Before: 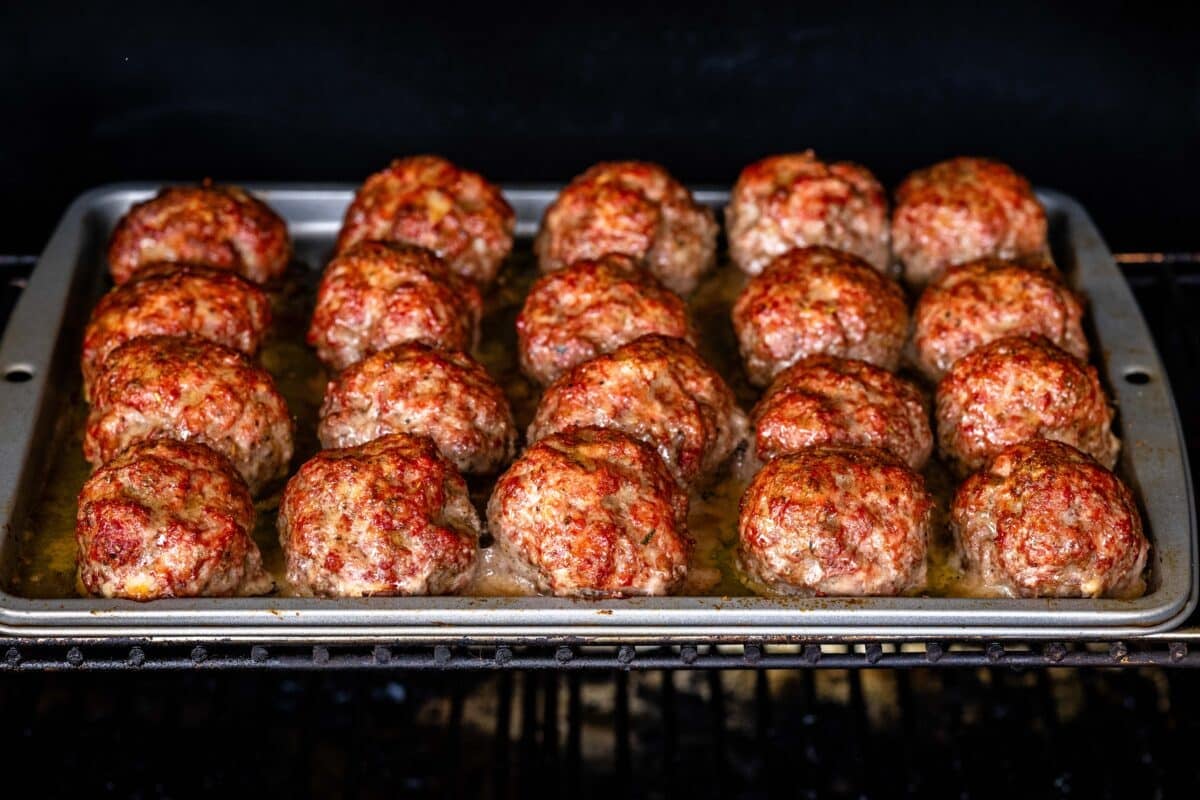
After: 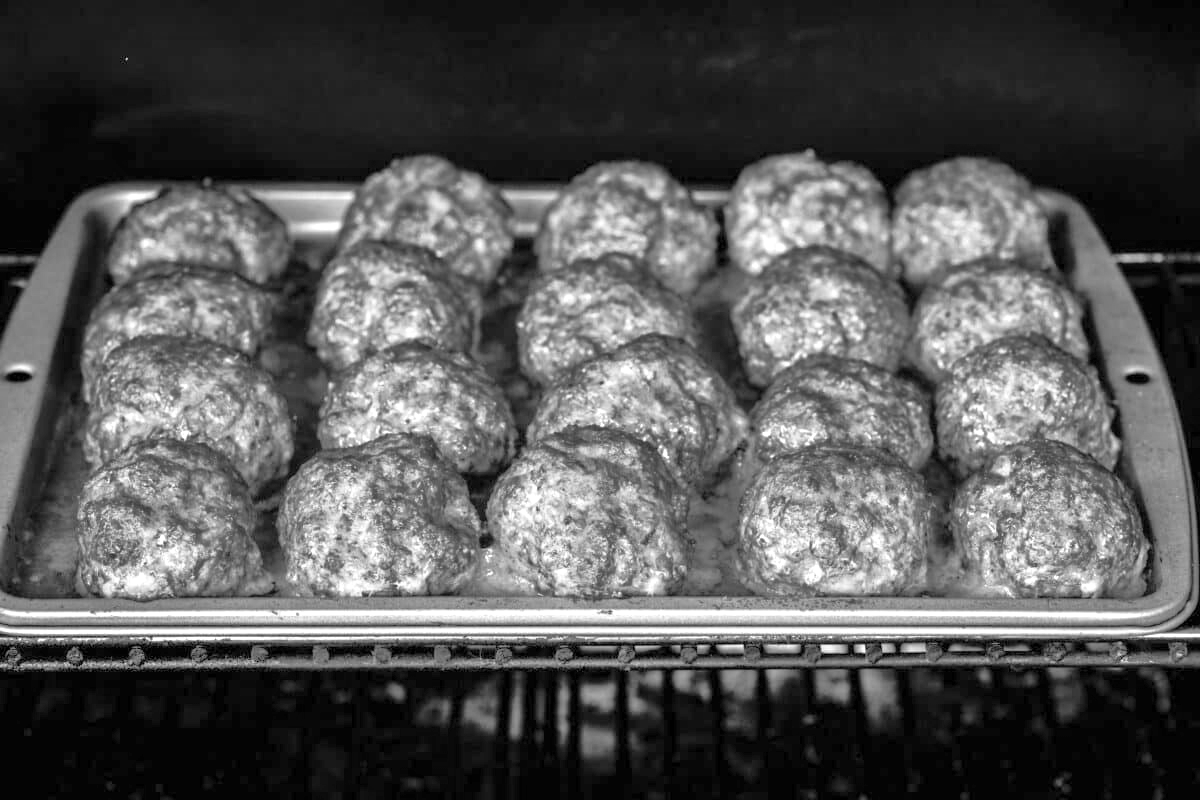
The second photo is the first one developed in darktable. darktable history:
monochrome: size 1
color contrast: green-magenta contrast 0.3, blue-yellow contrast 0.15
tone equalizer: -8 EV 2 EV, -7 EV 2 EV, -6 EV 2 EV, -5 EV 2 EV, -4 EV 2 EV, -3 EV 1.5 EV, -2 EV 1 EV, -1 EV 0.5 EV
